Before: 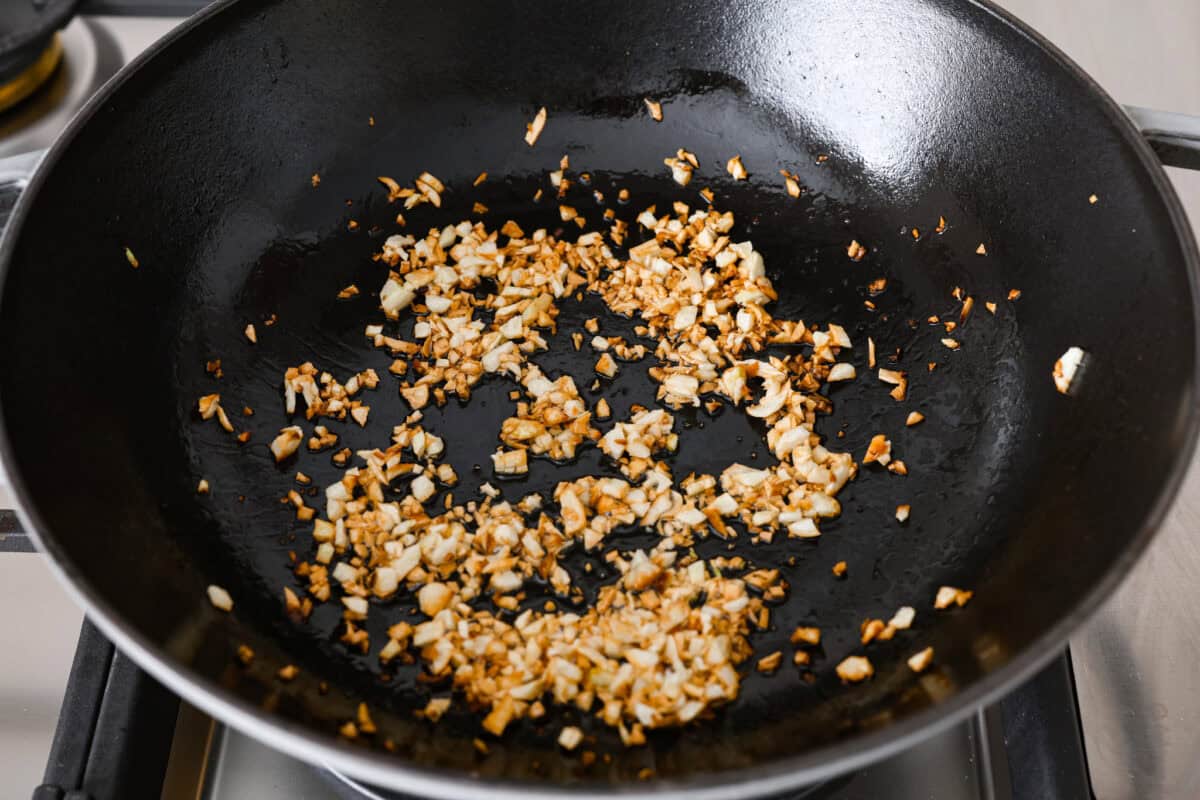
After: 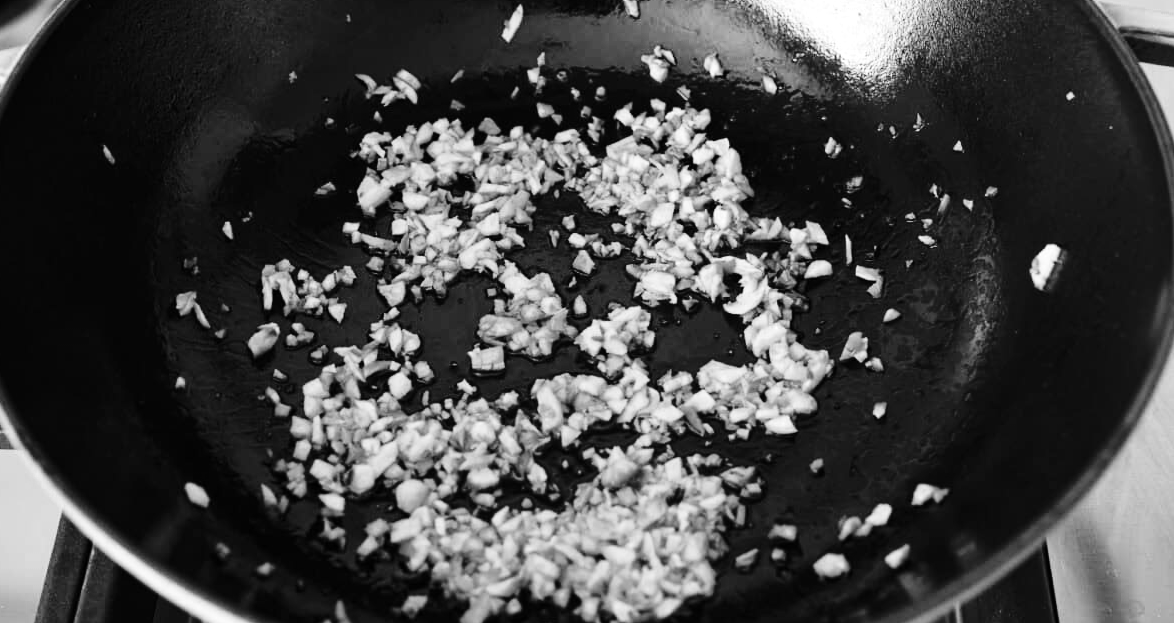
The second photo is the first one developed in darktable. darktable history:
color zones: curves: ch0 [(0, 0.613) (0.01, 0.613) (0.245, 0.448) (0.498, 0.529) (0.642, 0.665) (0.879, 0.777) (0.99, 0.613)]; ch1 [(0, 0) (0.143, 0) (0.286, 0) (0.429, 0) (0.571, 0) (0.714, 0) (0.857, 0)]
crop and rotate: left 1.922%, top 12.903%, right 0.203%, bottom 9.168%
base curve: curves: ch0 [(0, 0) (0.036, 0.025) (0.121, 0.166) (0.206, 0.329) (0.605, 0.79) (1, 1)], preserve colors none
